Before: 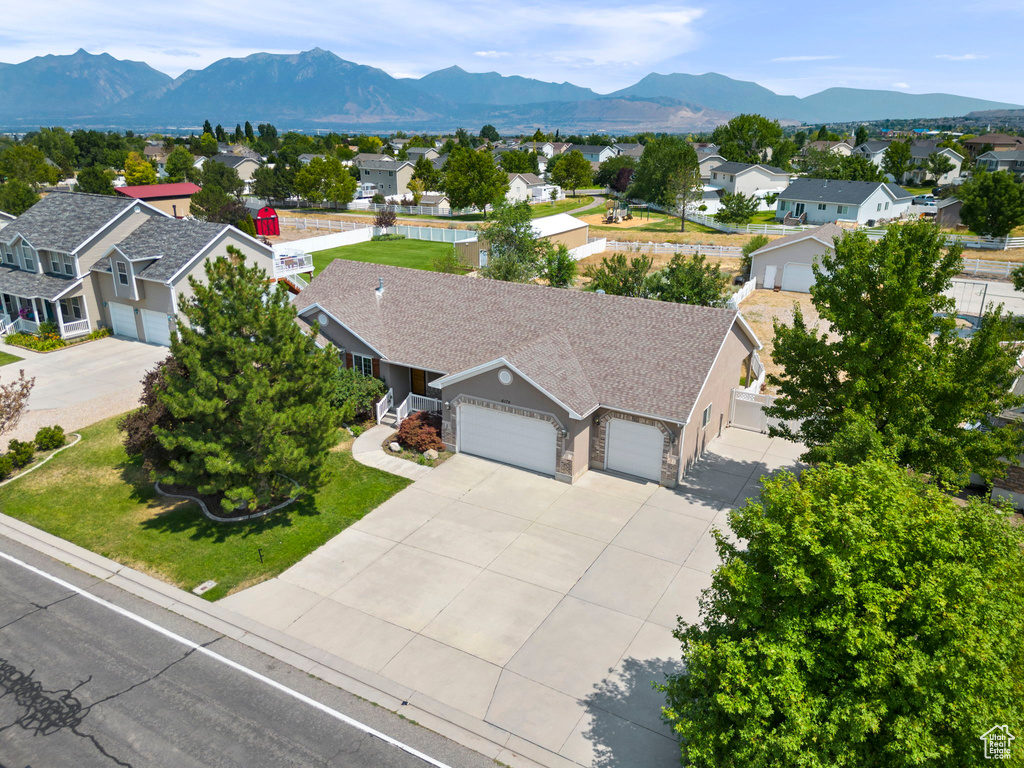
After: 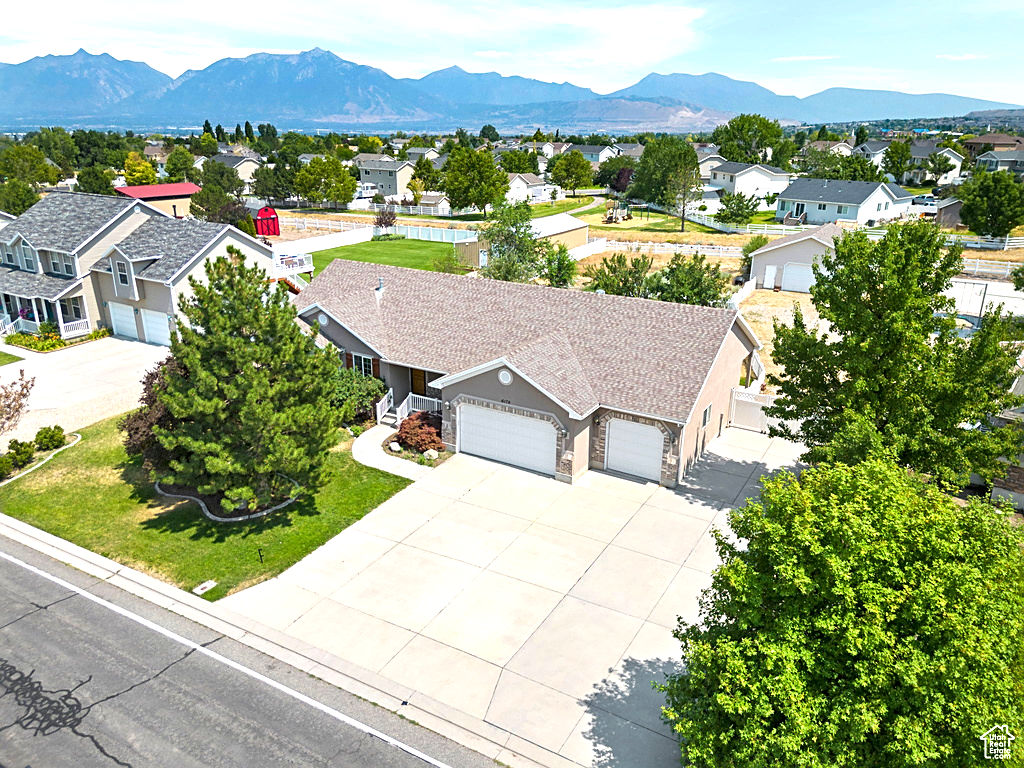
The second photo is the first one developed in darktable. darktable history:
exposure: exposure 0.66 EV, compensate exposure bias true, compensate highlight preservation false
sharpen: on, module defaults
